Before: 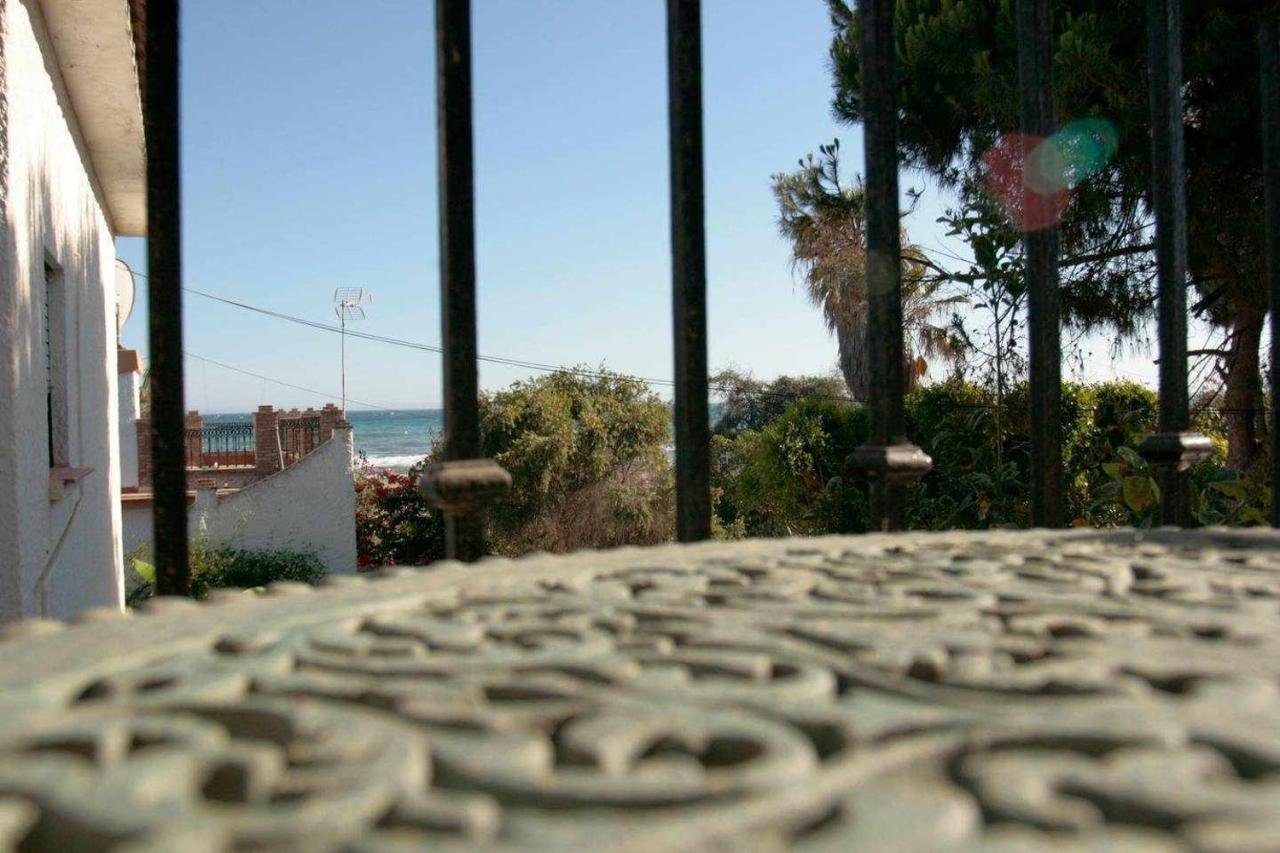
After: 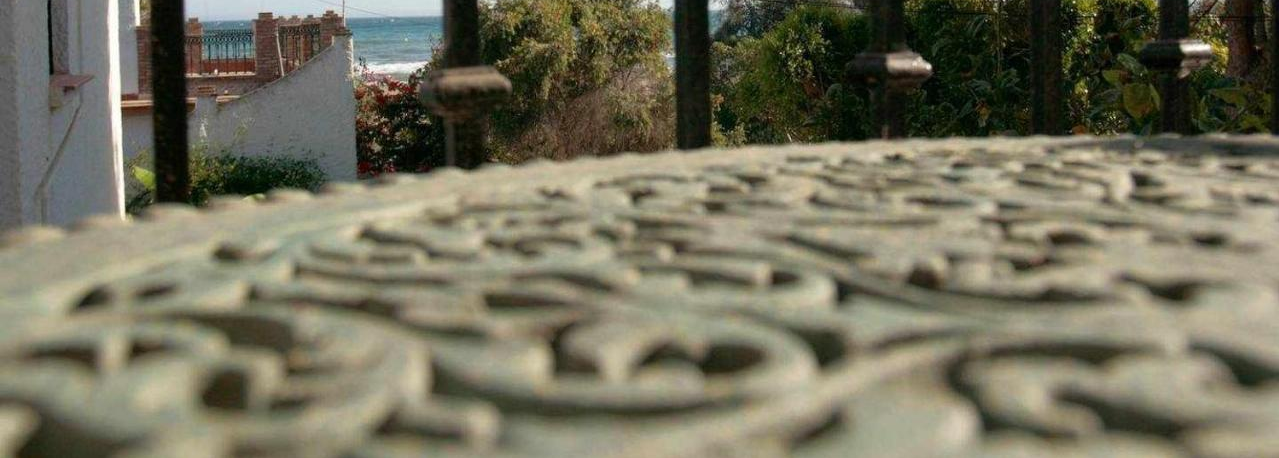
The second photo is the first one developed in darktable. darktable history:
exposure: compensate highlight preservation false
crop and rotate: top 46.237%
